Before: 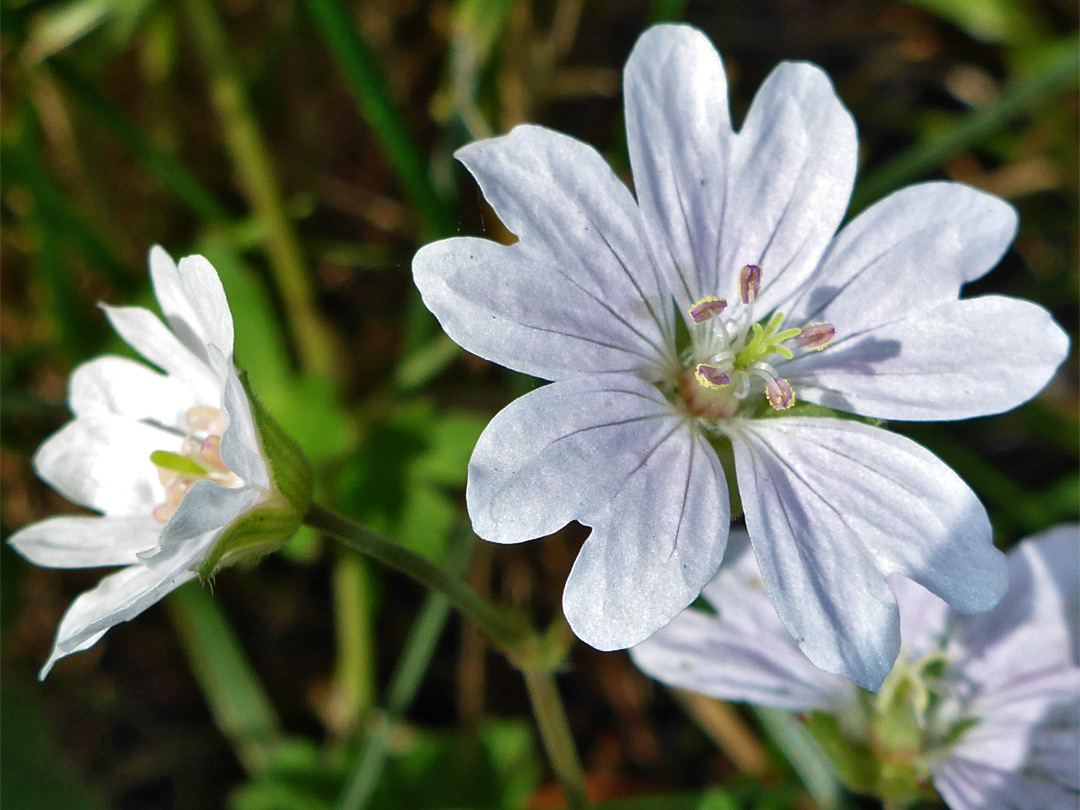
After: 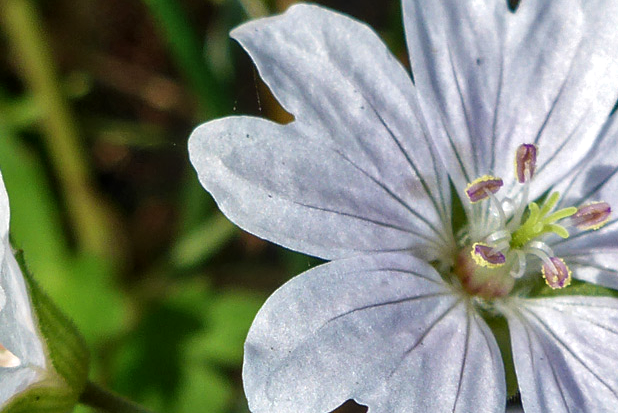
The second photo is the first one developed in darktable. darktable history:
local contrast: on, module defaults
crop: left 20.771%, top 14.983%, right 21.957%, bottom 33.971%
